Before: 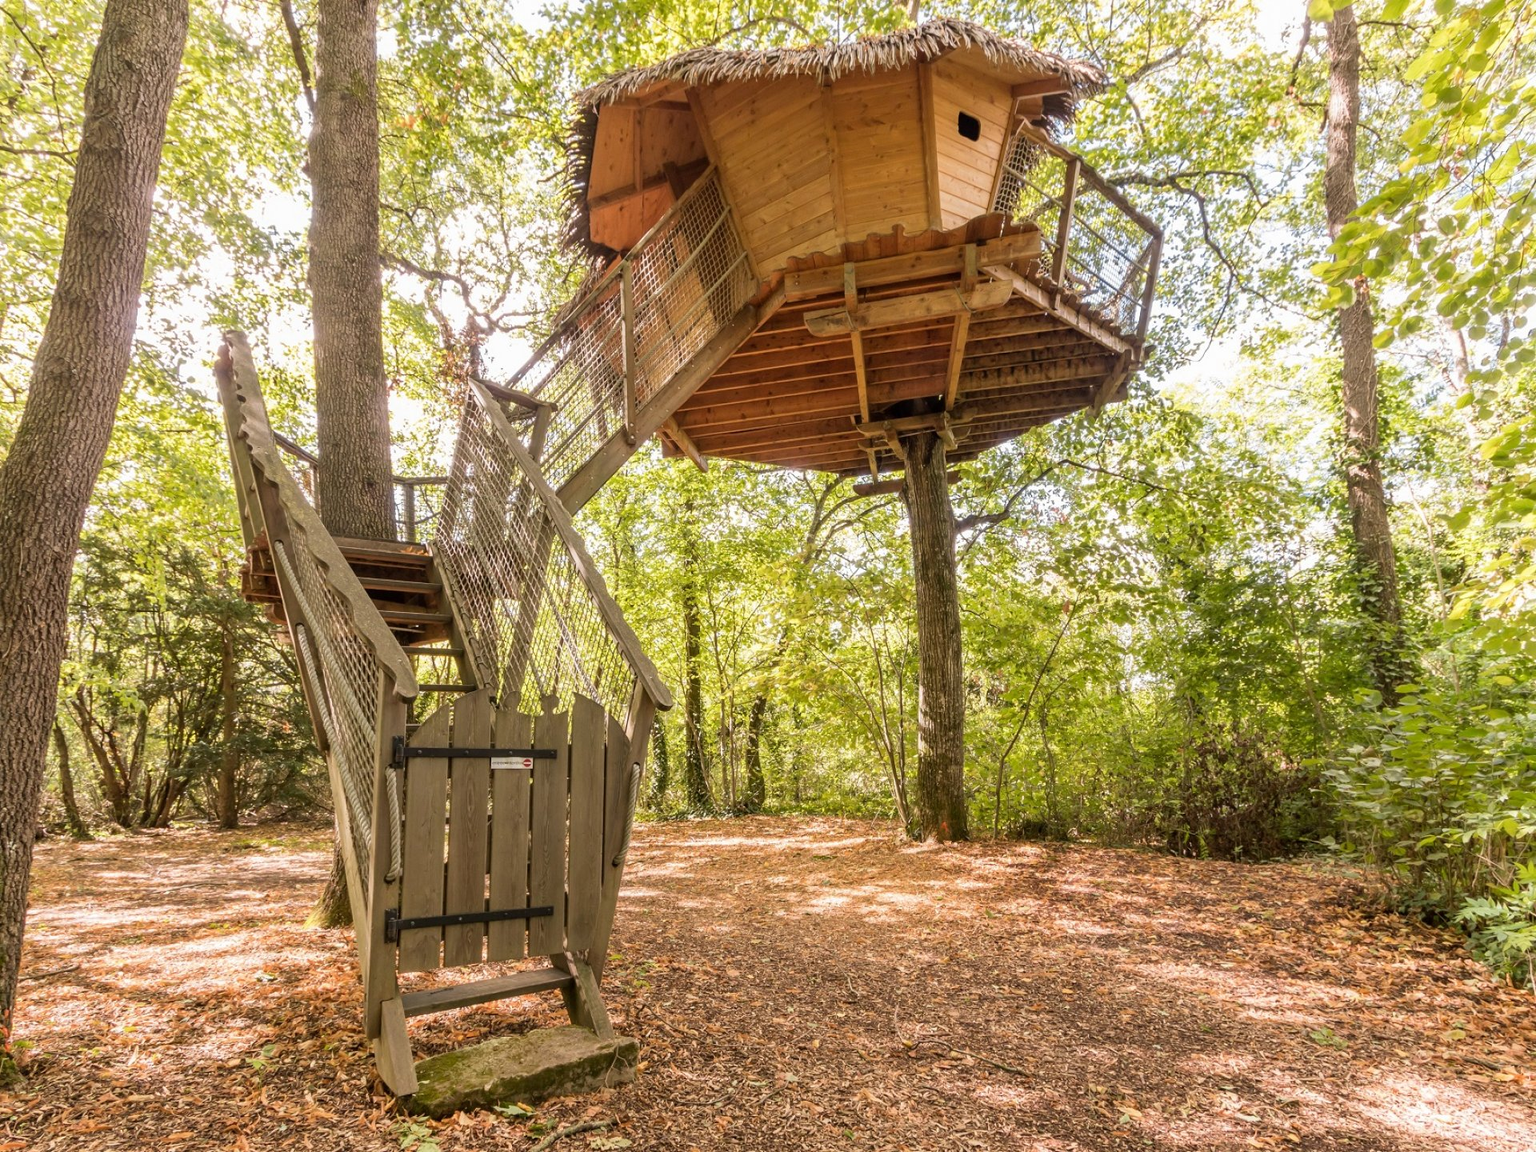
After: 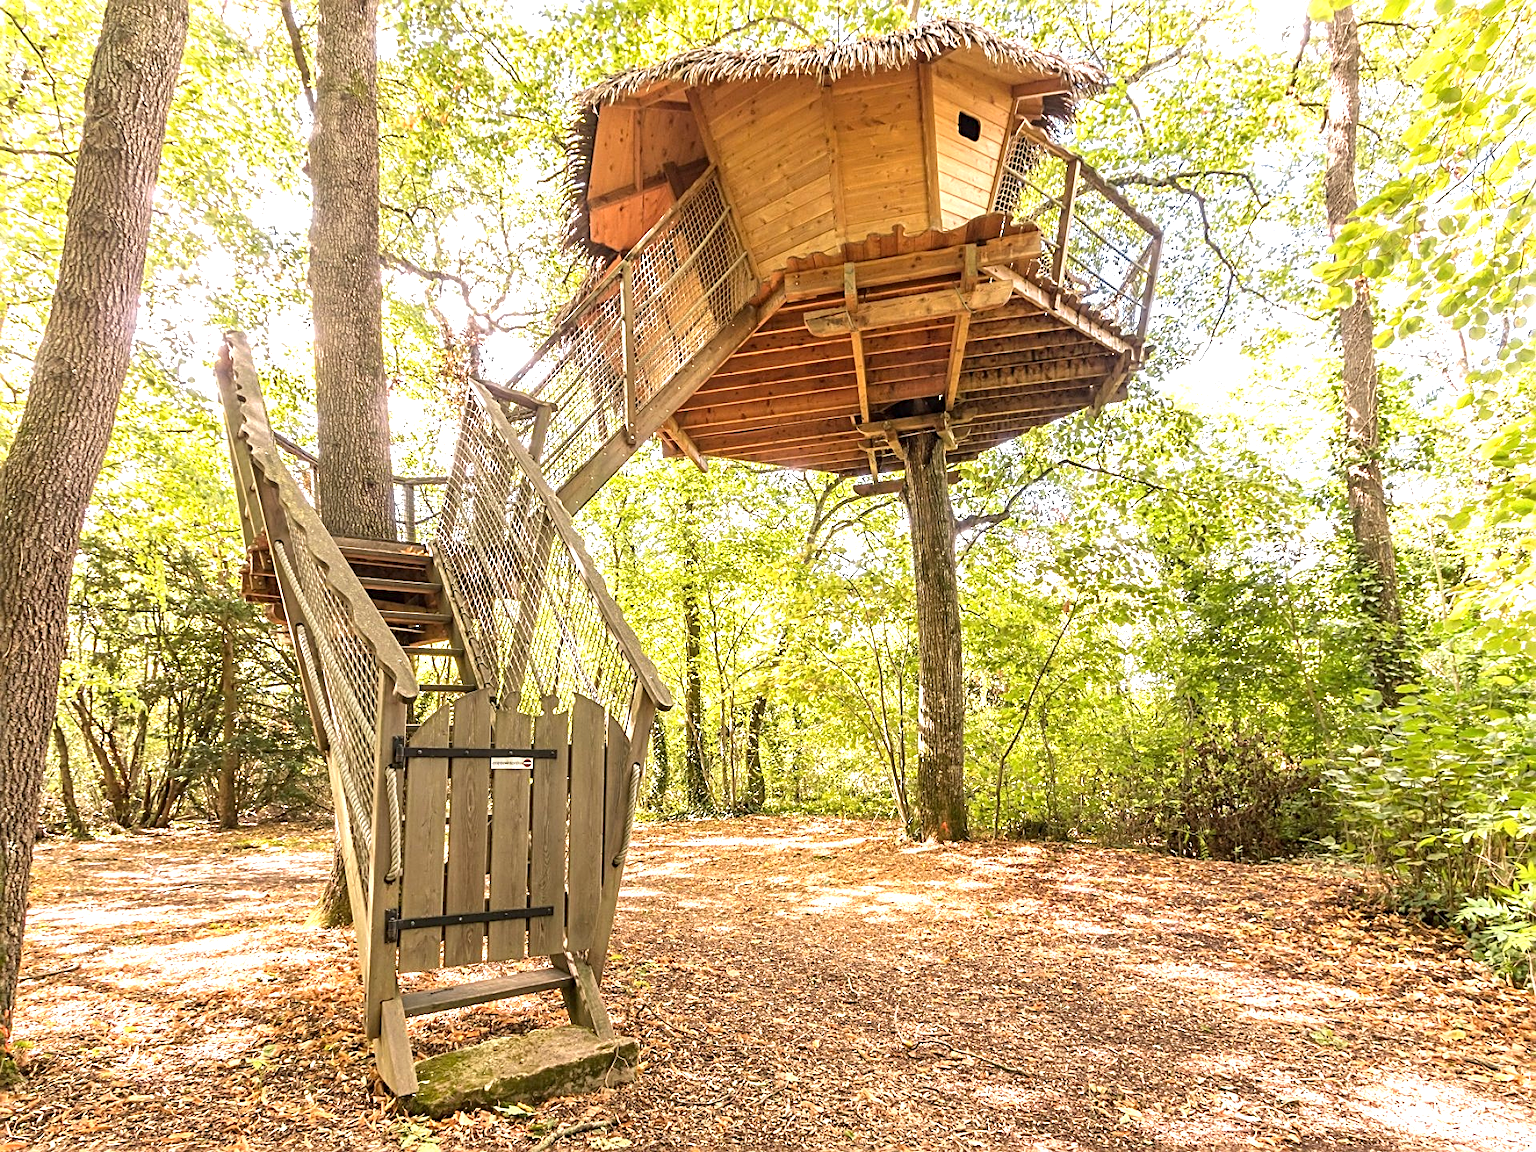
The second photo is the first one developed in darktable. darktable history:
sharpen: radius 2.543, amount 0.636
exposure: black level correction 0, exposure 0.9 EV, compensate highlight preservation false
